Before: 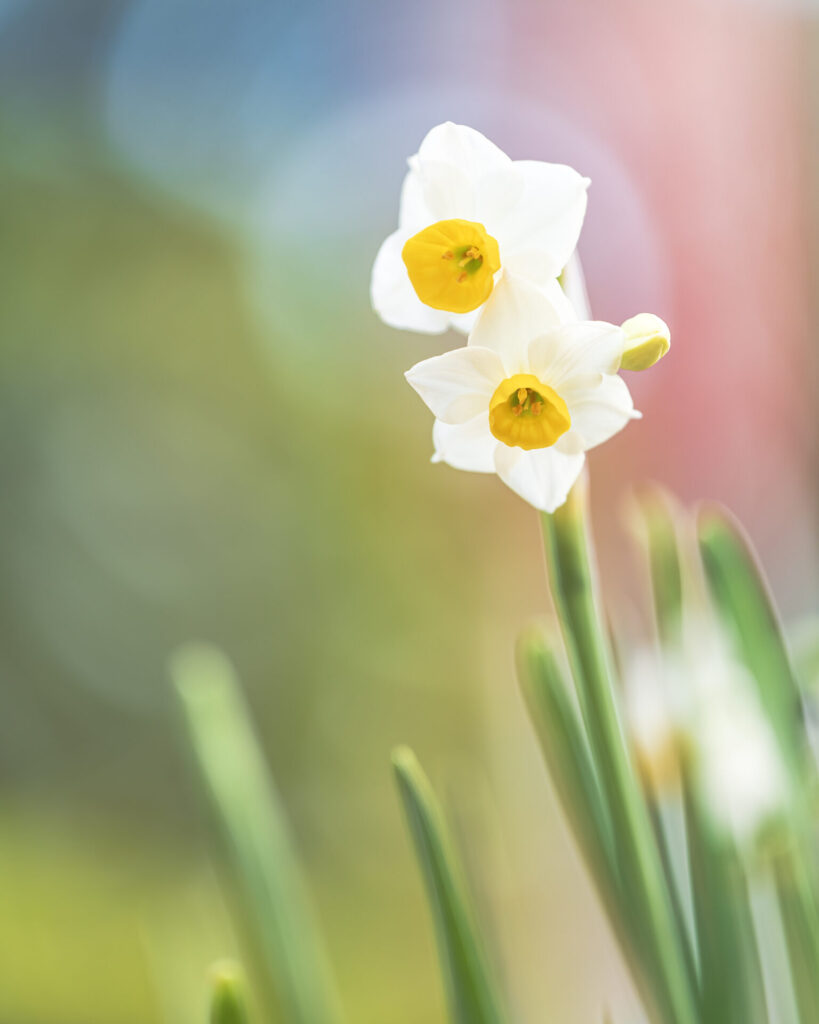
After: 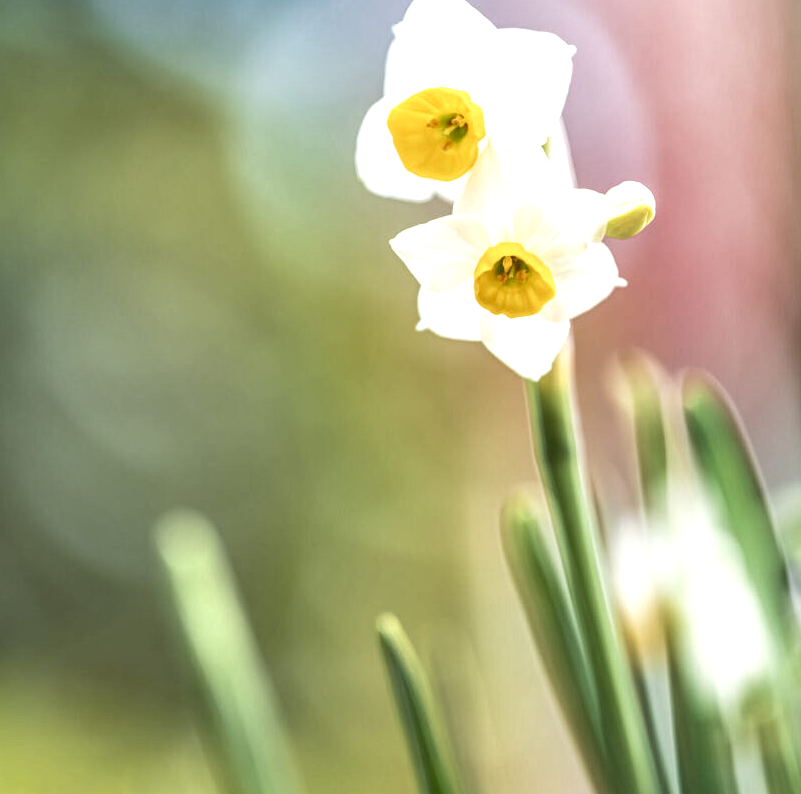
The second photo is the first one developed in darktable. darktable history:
crop and rotate: left 1.91%, top 12.946%, right 0.191%, bottom 9.446%
local contrast: highlights 16%, detail 185%
